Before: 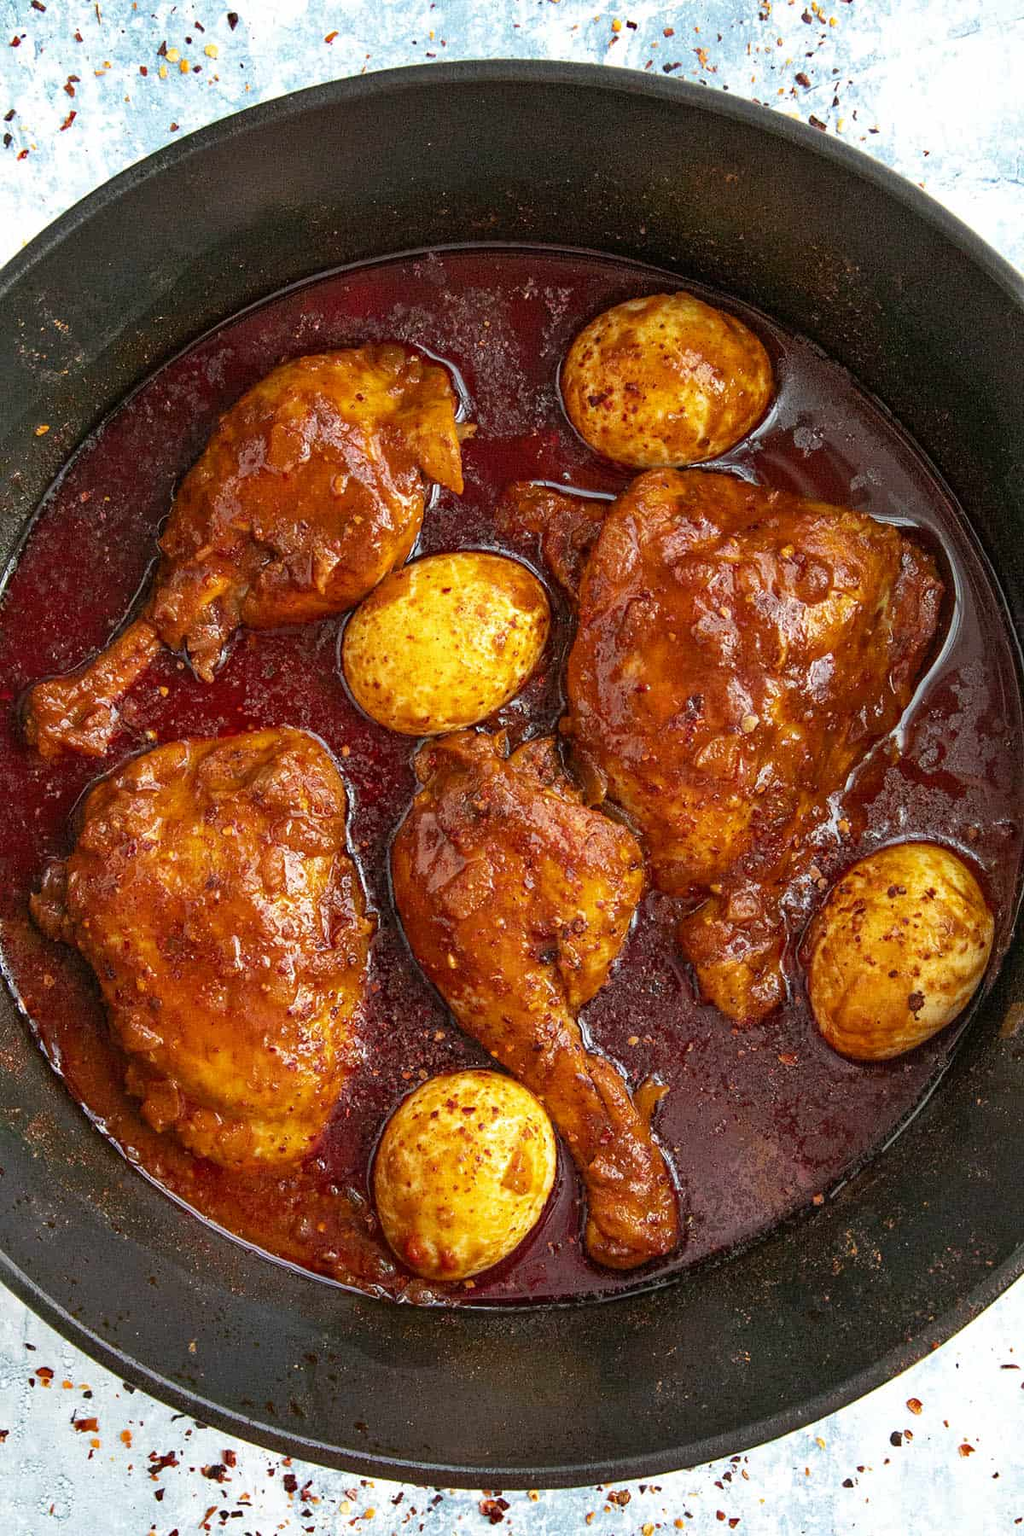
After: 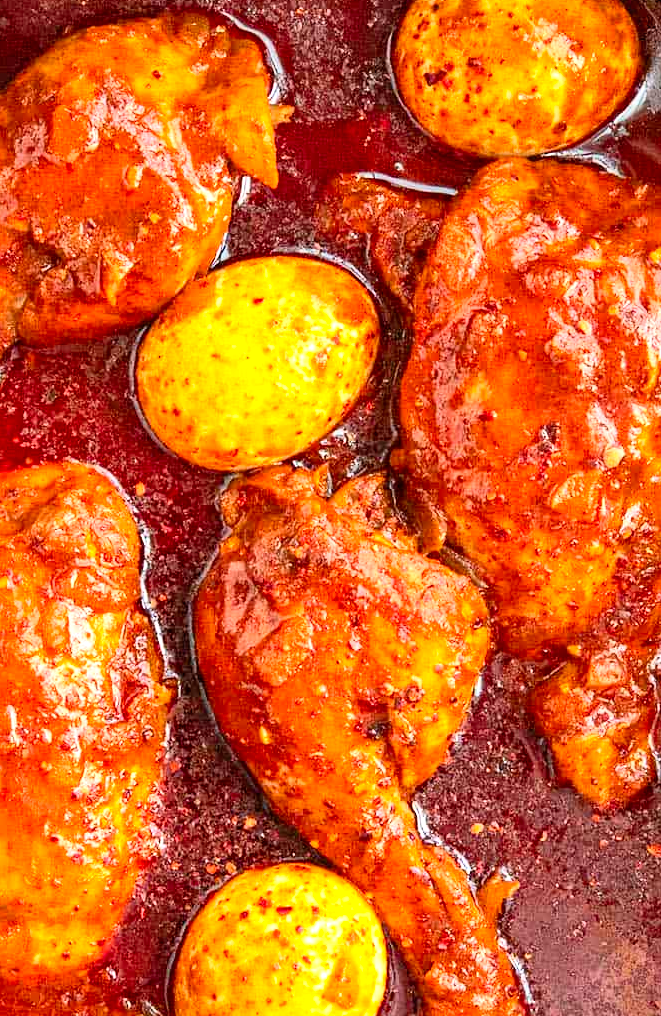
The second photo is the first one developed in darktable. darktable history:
local contrast: mode bilateral grid, contrast 20, coarseness 50, detail 119%, midtone range 0.2
exposure: exposure 0.494 EV, compensate highlight preservation false
contrast brightness saturation: contrast 0.201, brightness 0.167, saturation 0.216
crop and rotate: left 22.136%, top 21.748%, right 22.712%, bottom 21.793%
